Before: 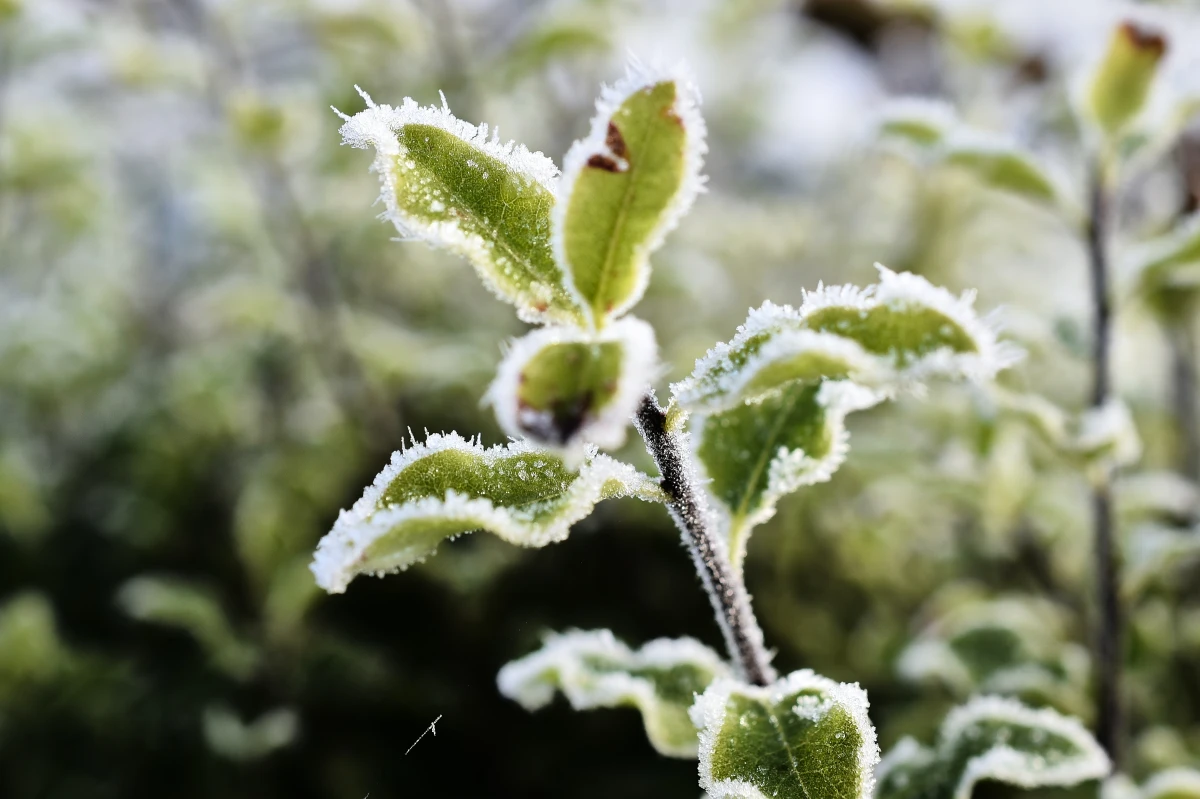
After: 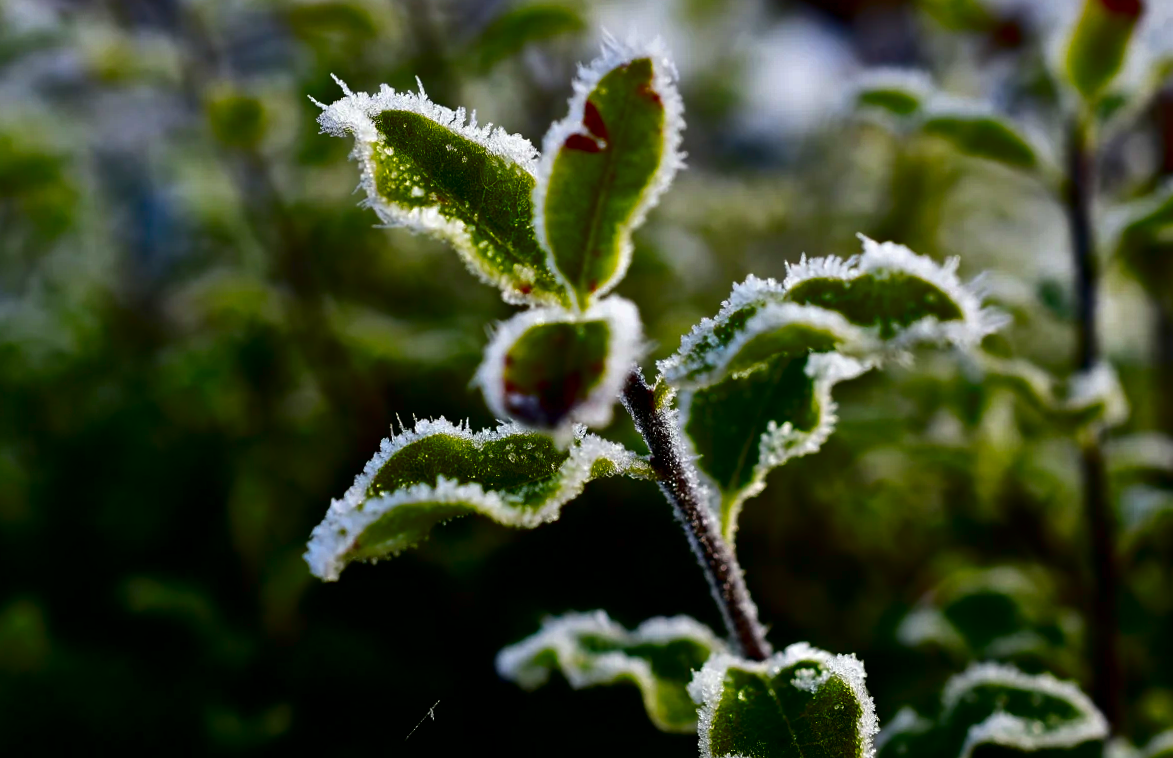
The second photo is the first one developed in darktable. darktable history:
rotate and perspective: rotation -2°, crop left 0.022, crop right 0.978, crop top 0.049, crop bottom 0.951
contrast brightness saturation: brightness -1, saturation 1
